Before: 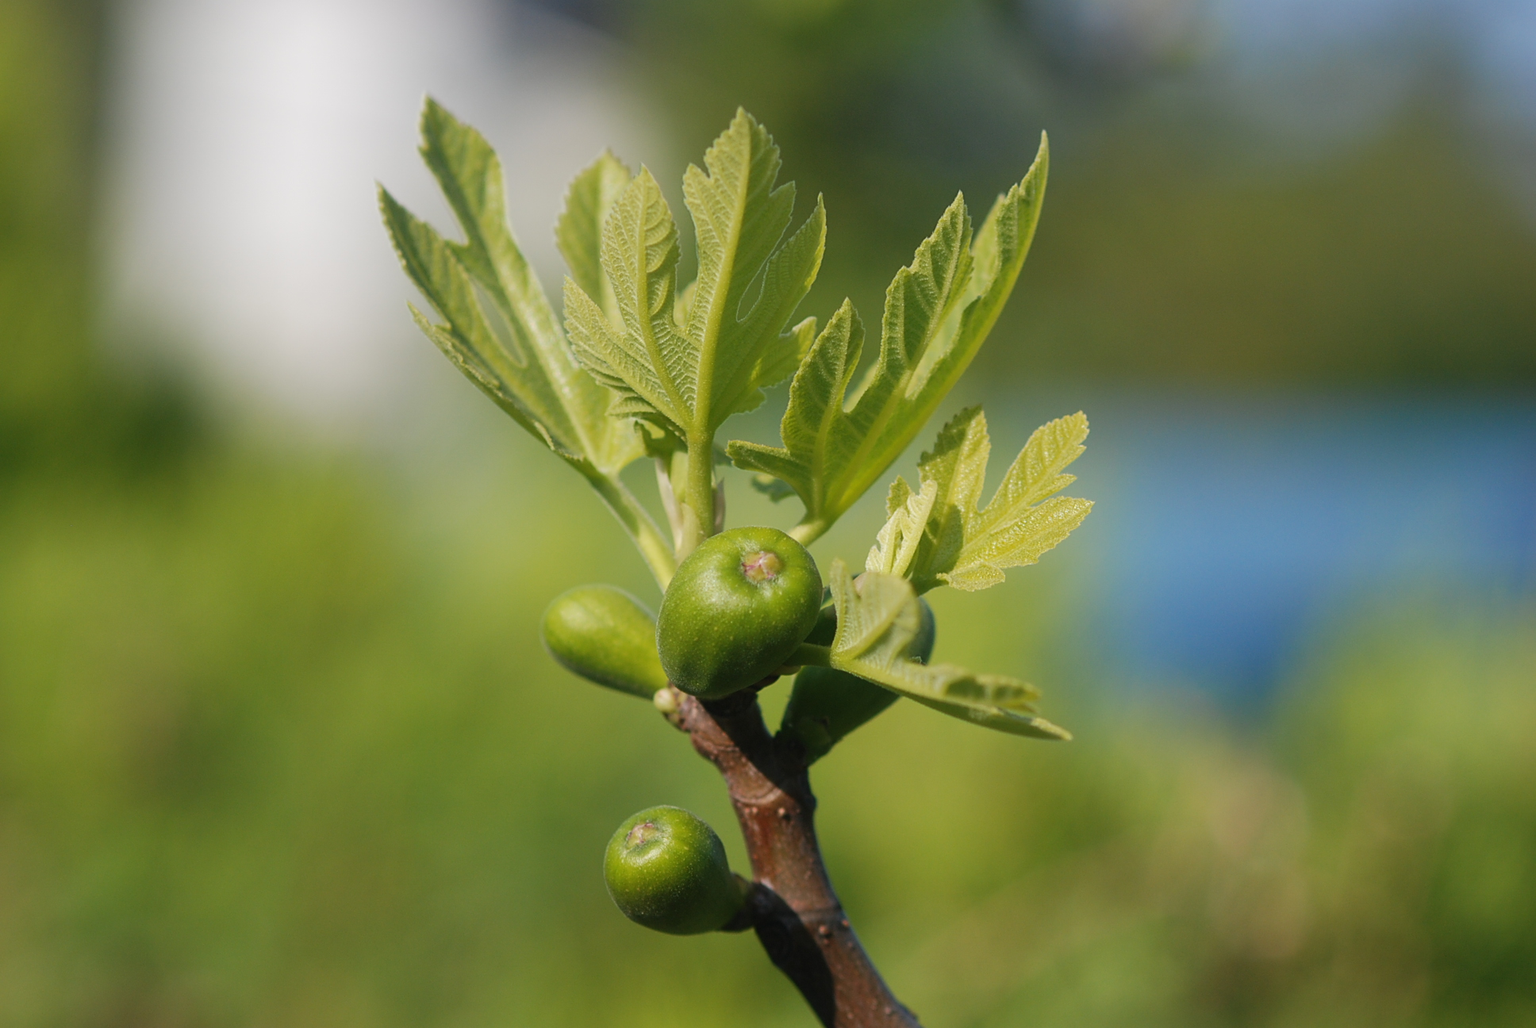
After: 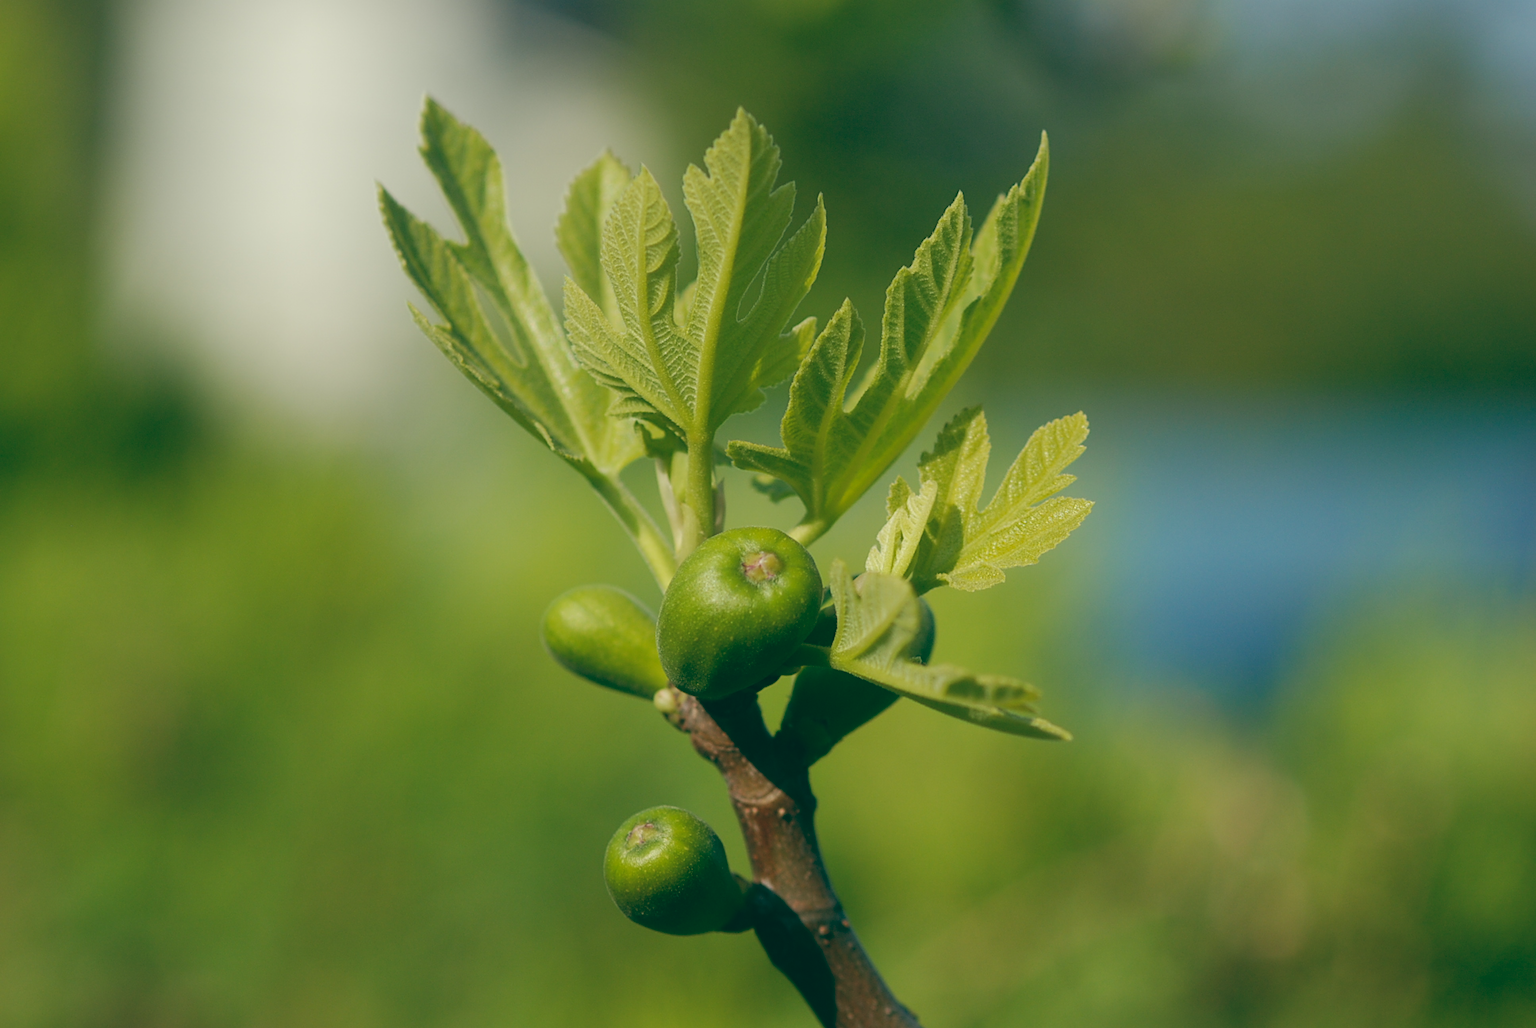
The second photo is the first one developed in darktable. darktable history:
tone equalizer: on, module defaults
color balance: lift [1.005, 0.99, 1.007, 1.01], gamma [1, 1.034, 1.032, 0.966], gain [0.873, 1.055, 1.067, 0.933]
